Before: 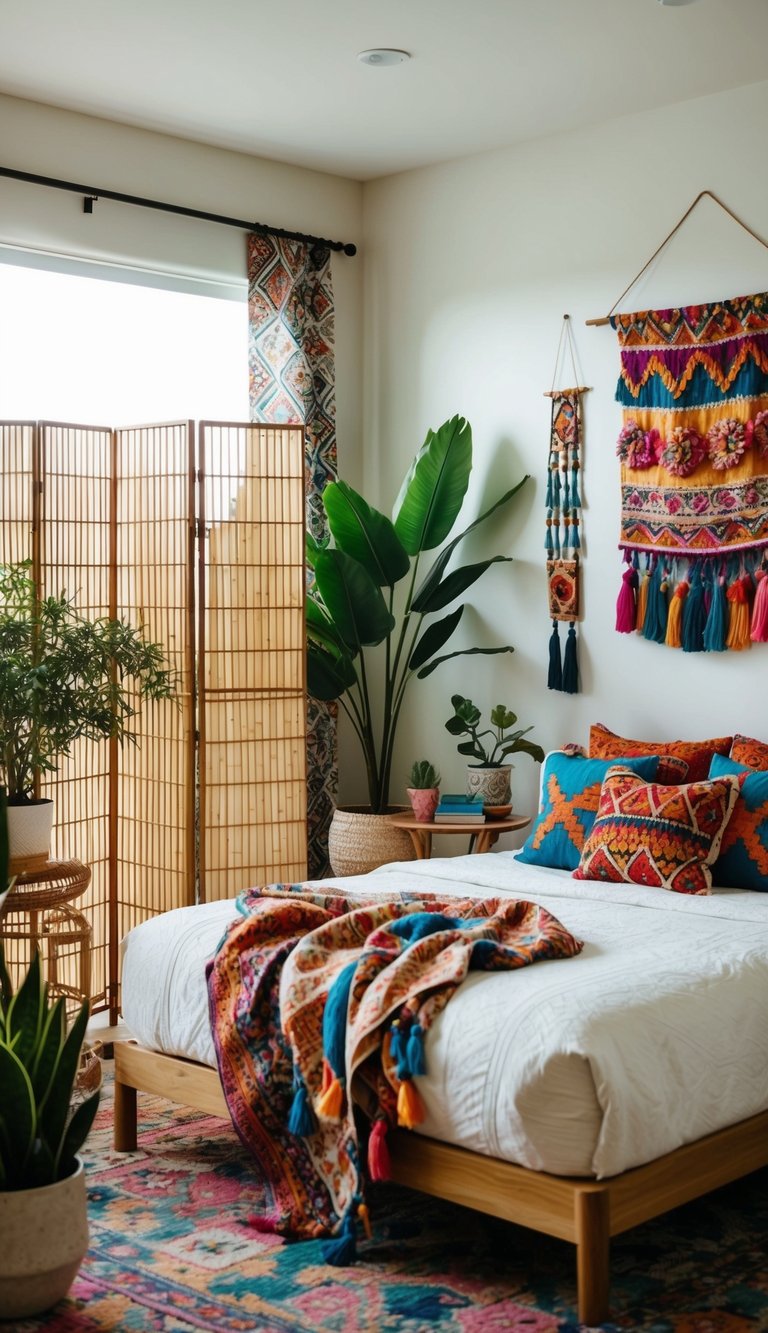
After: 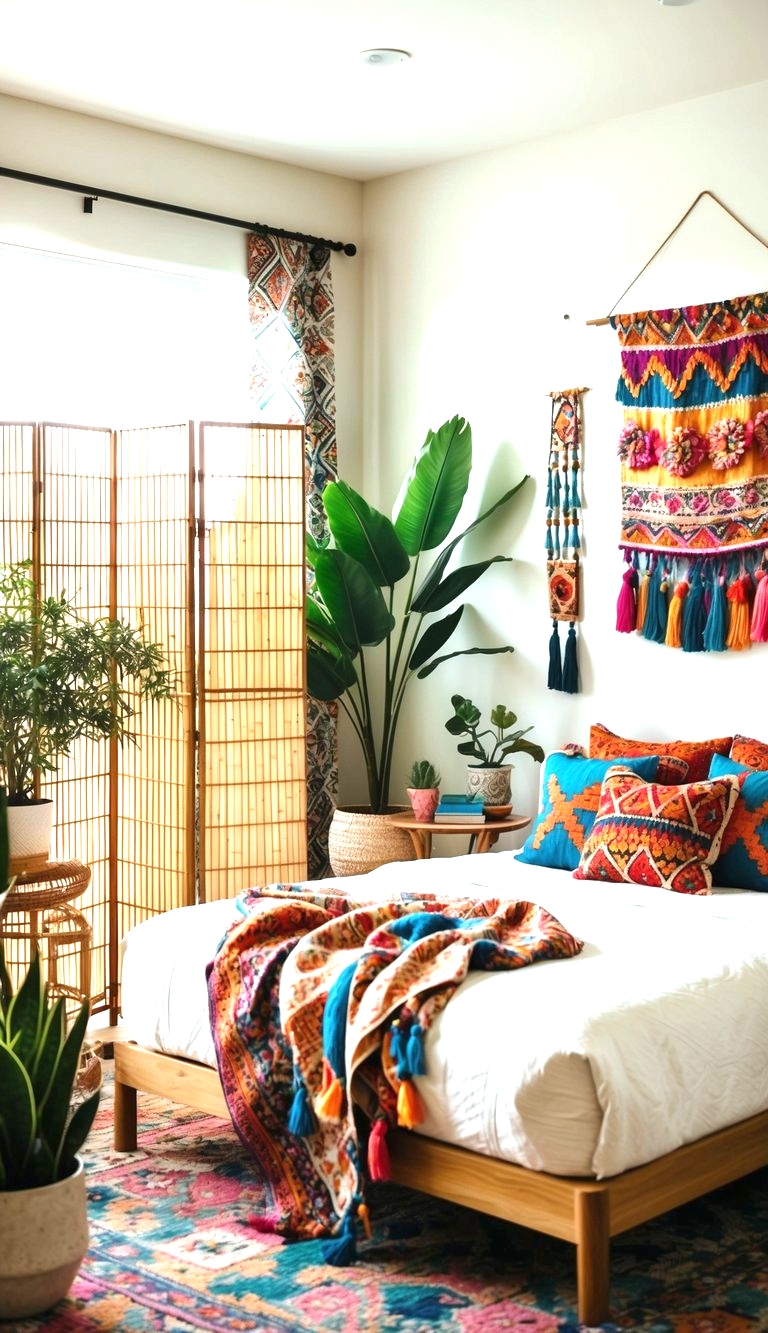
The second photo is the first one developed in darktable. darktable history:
exposure: exposure 1.162 EV, compensate exposure bias true, compensate highlight preservation false
tone equalizer: edges refinement/feathering 500, mask exposure compensation -1.57 EV, preserve details no
